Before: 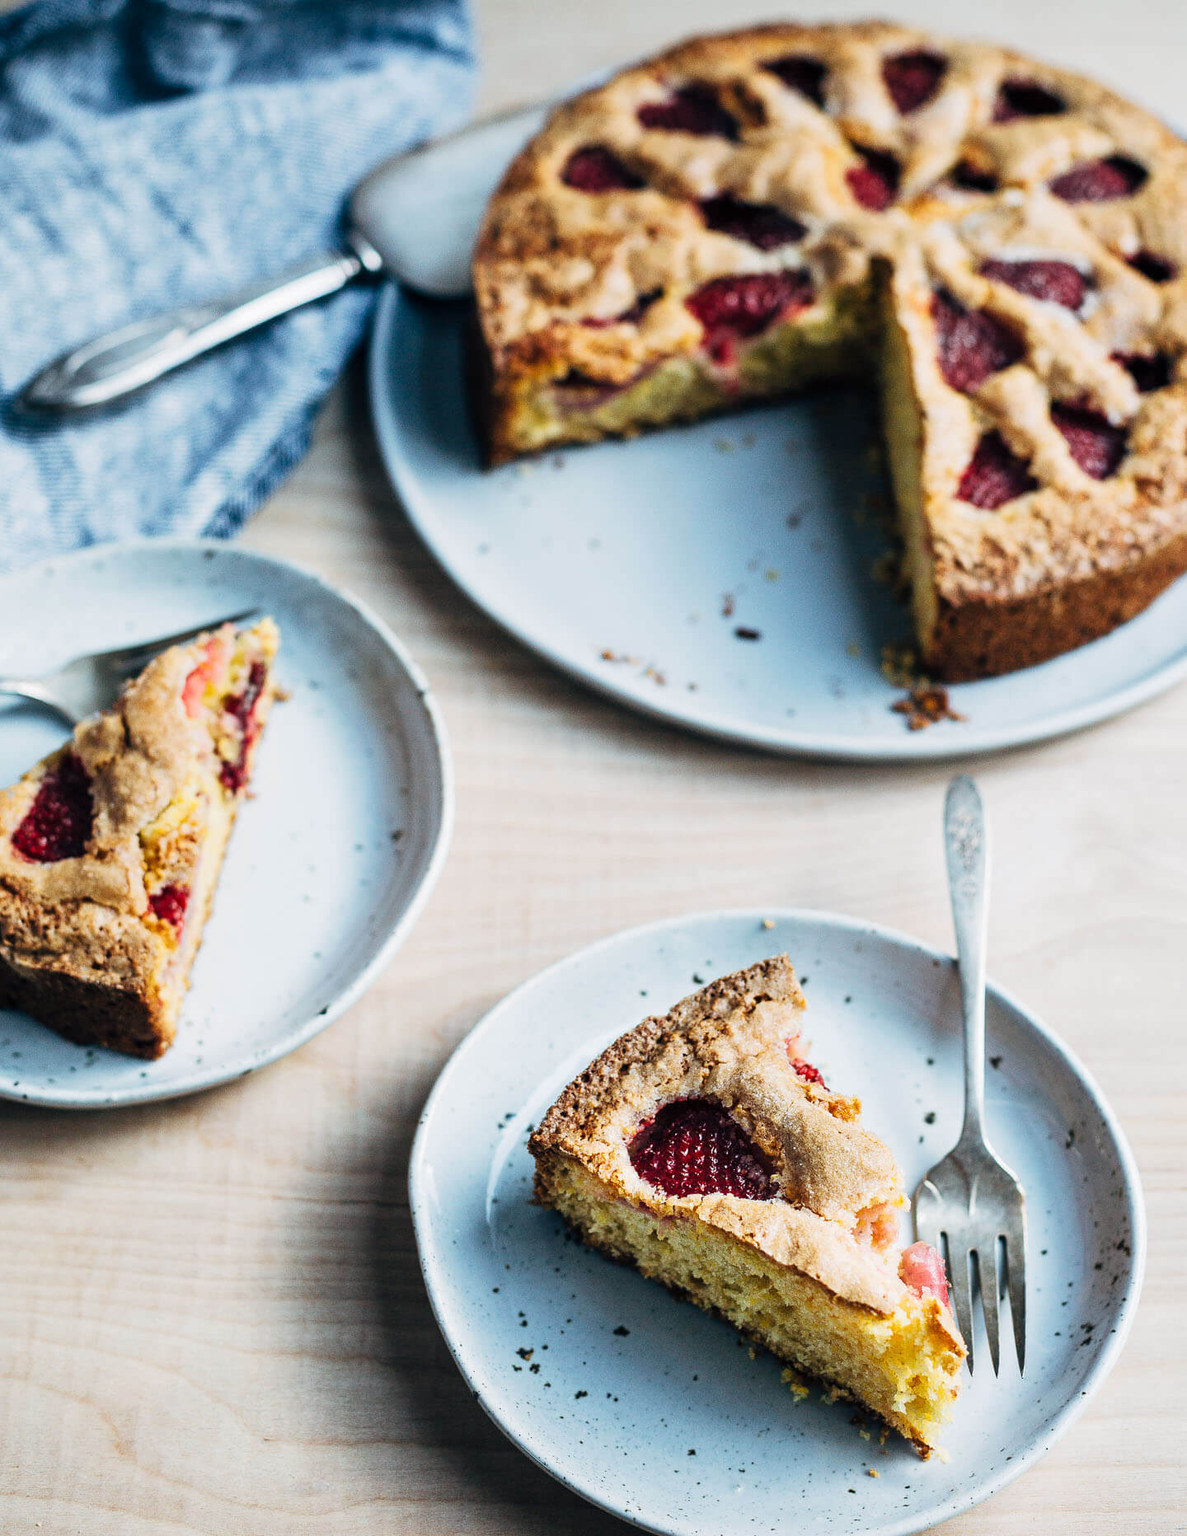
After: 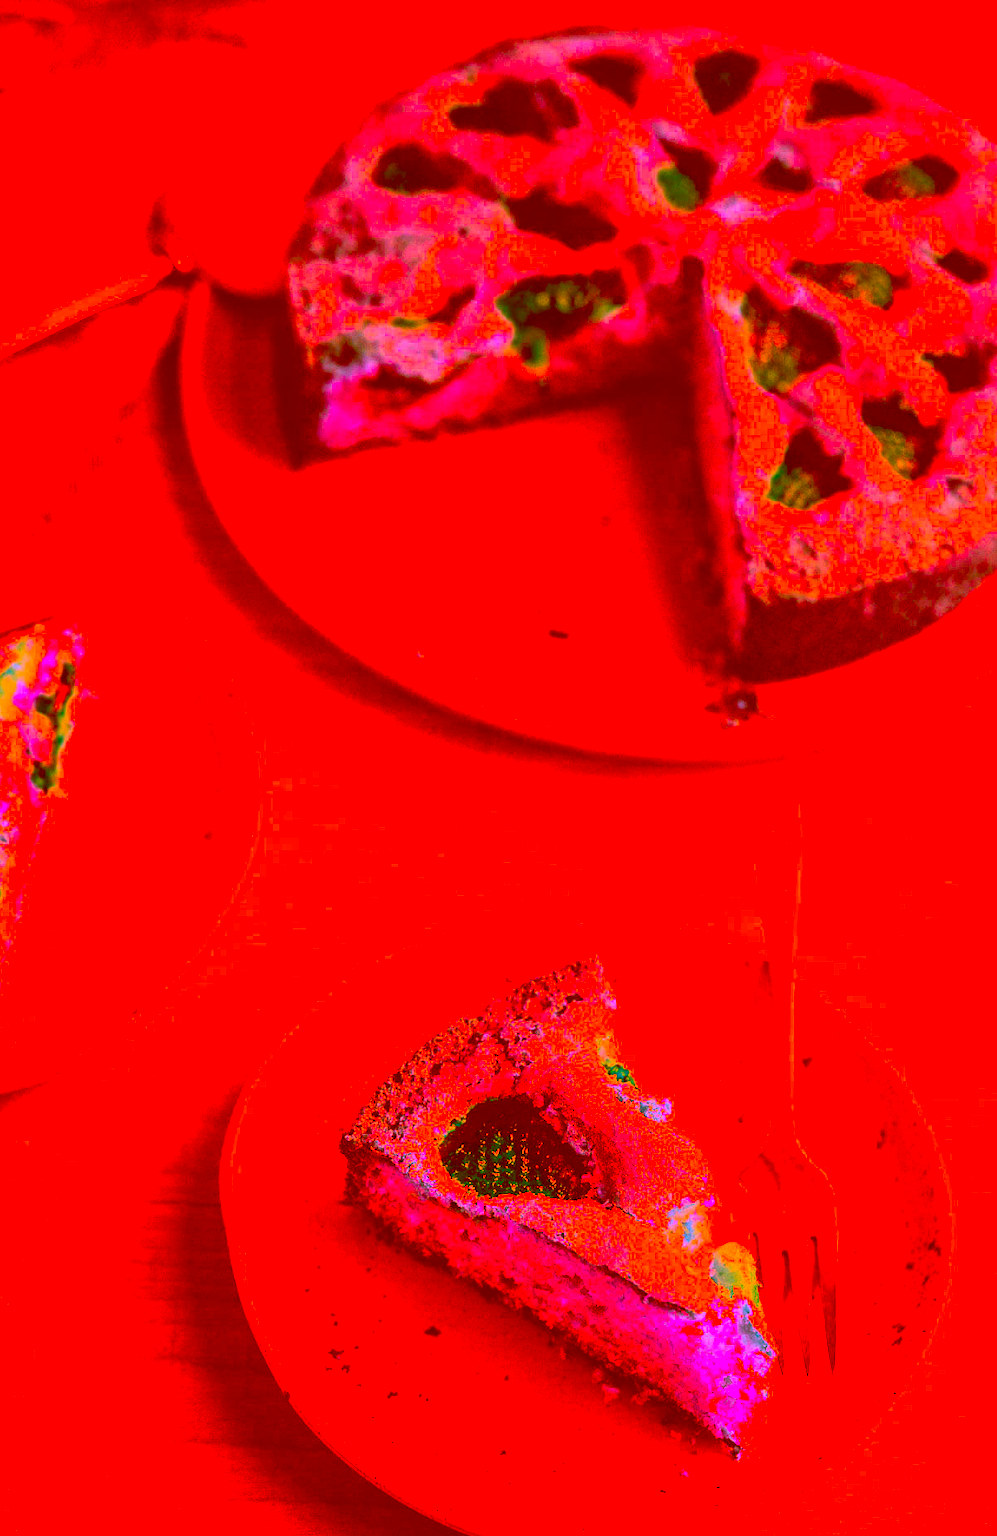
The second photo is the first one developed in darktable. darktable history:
crop: left 15.904%
color correction: highlights a* -39.41, highlights b* -39.56, shadows a* -39.36, shadows b* -39.65, saturation -2.96
color calibration: illuminant custom, x 0.388, y 0.387, temperature 3801.52 K
